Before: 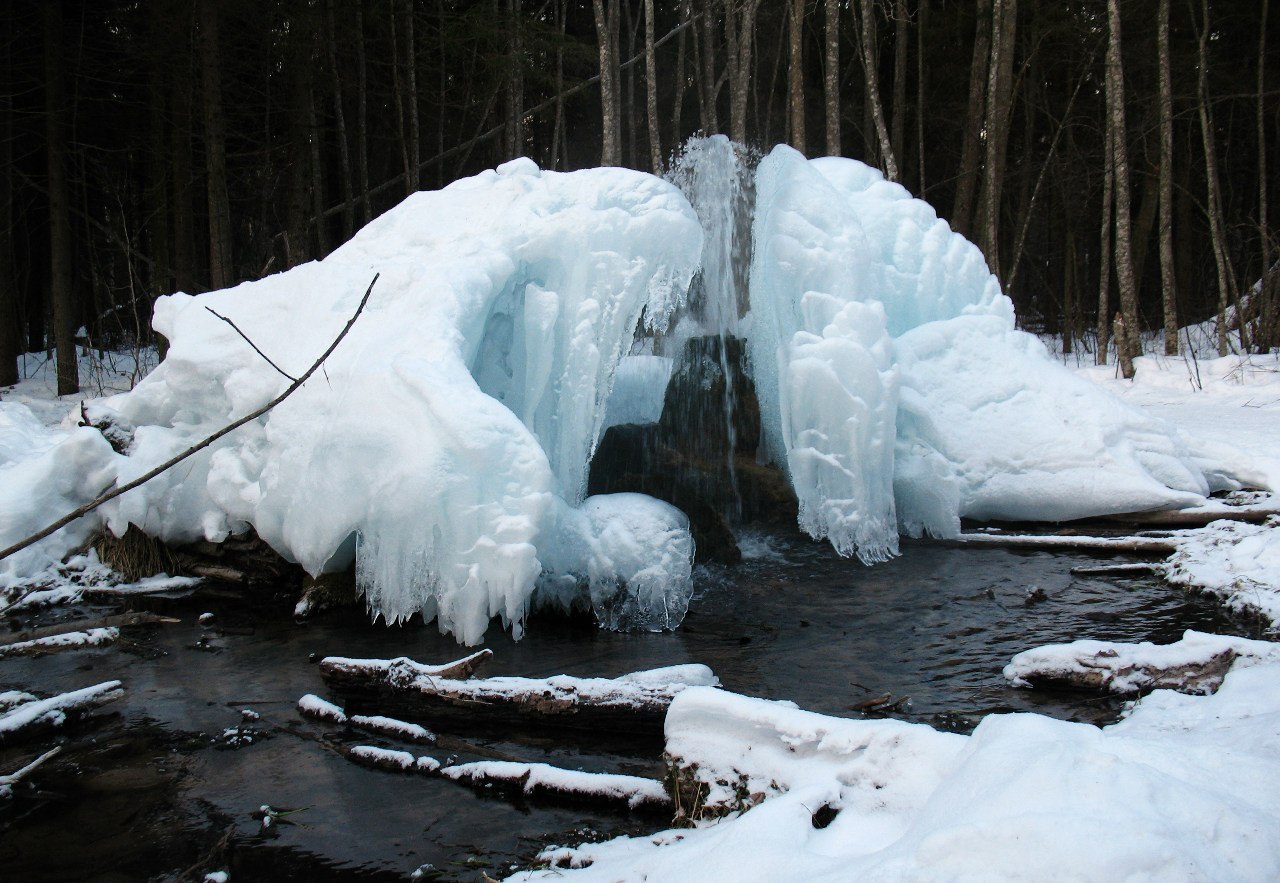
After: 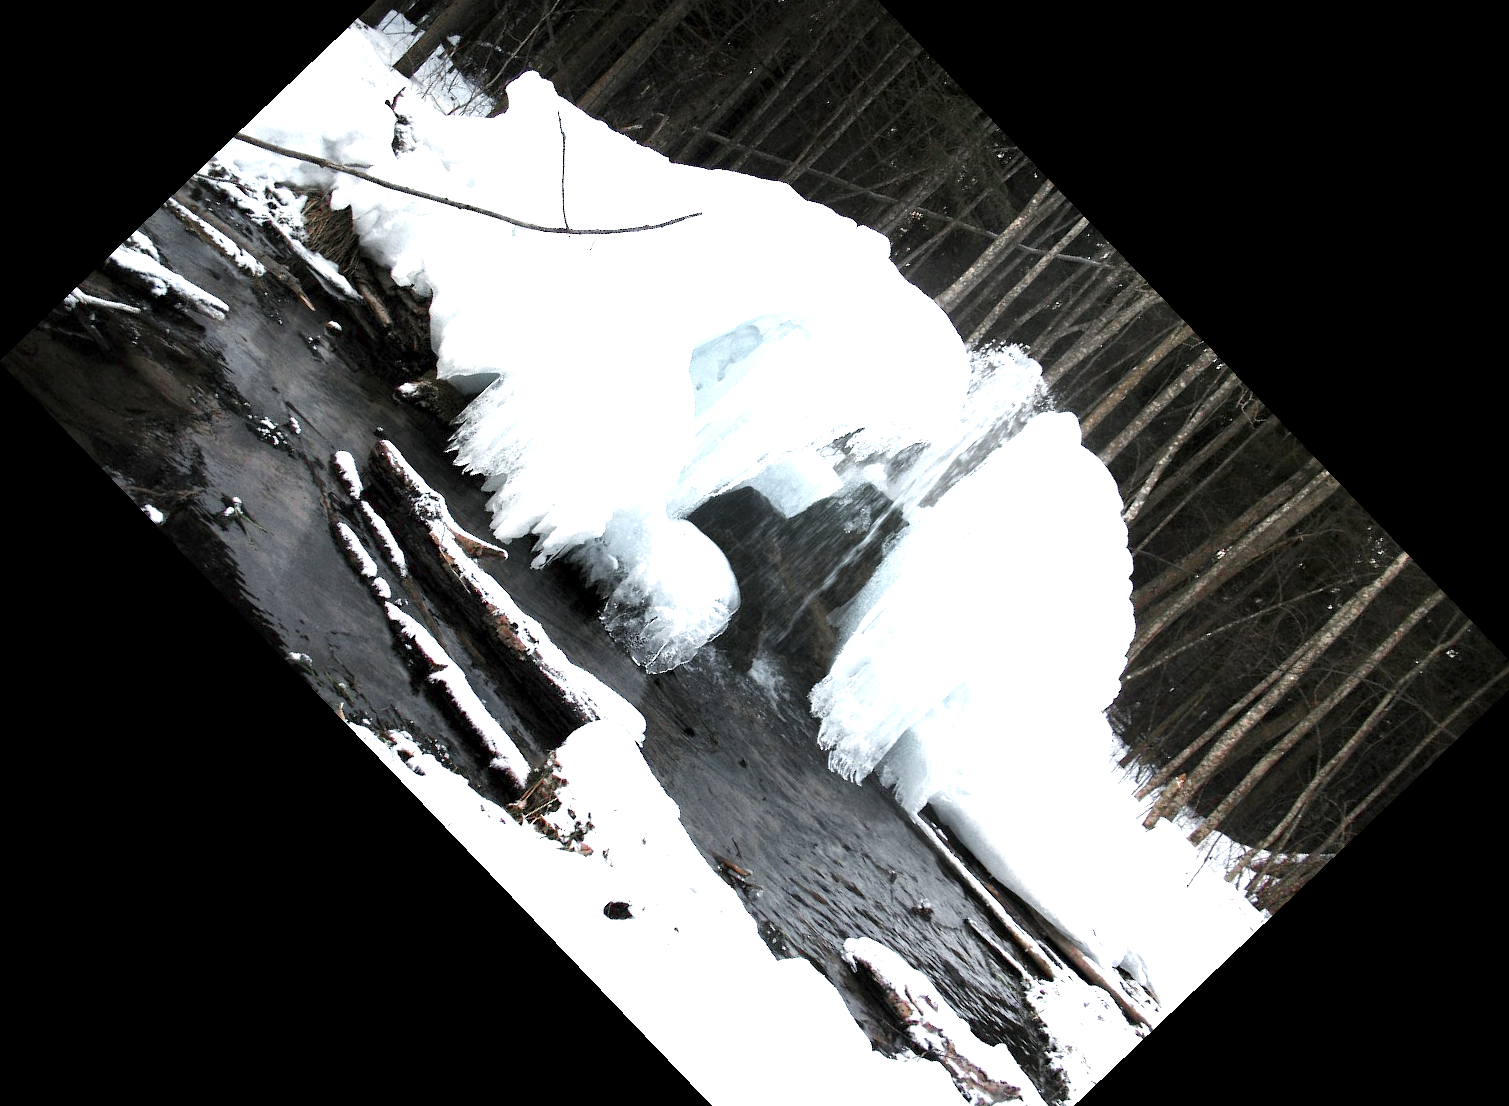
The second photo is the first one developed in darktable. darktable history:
crop and rotate: angle -46.26°, top 16.234%, right 0.912%, bottom 11.704%
exposure: black level correction 0.001, exposure 1.719 EV, compensate exposure bias true, compensate highlight preservation false
color zones: curves: ch0 [(0, 0.48) (0.209, 0.398) (0.305, 0.332) (0.429, 0.493) (0.571, 0.5) (0.714, 0.5) (0.857, 0.5) (1, 0.48)]; ch1 [(0, 0.736) (0.143, 0.625) (0.225, 0.371) (0.429, 0.256) (0.571, 0.241) (0.714, 0.213) (0.857, 0.48) (1, 0.736)]; ch2 [(0, 0.448) (0.143, 0.498) (0.286, 0.5) (0.429, 0.5) (0.571, 0.5) (0.714, 0.5) (0.857, 0.5) (1, 0.448)]
